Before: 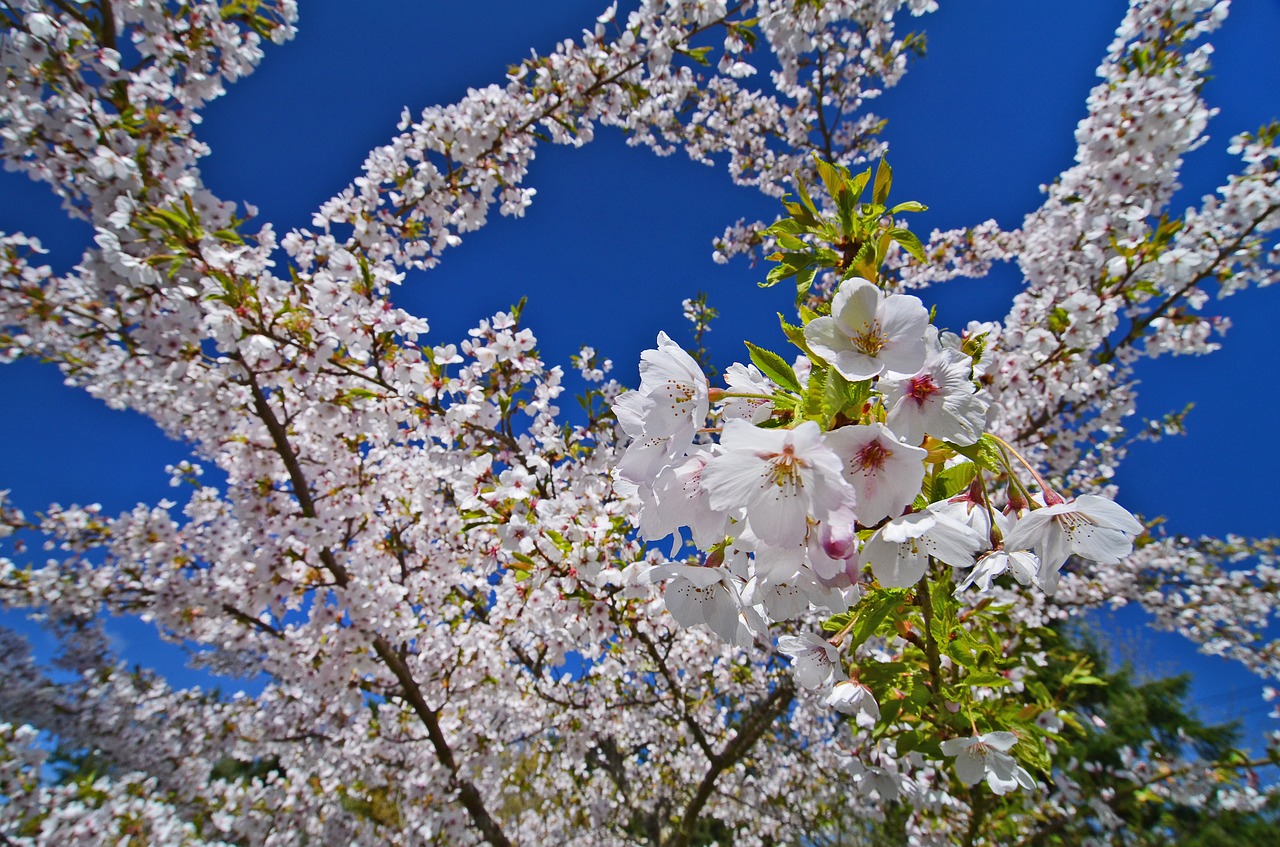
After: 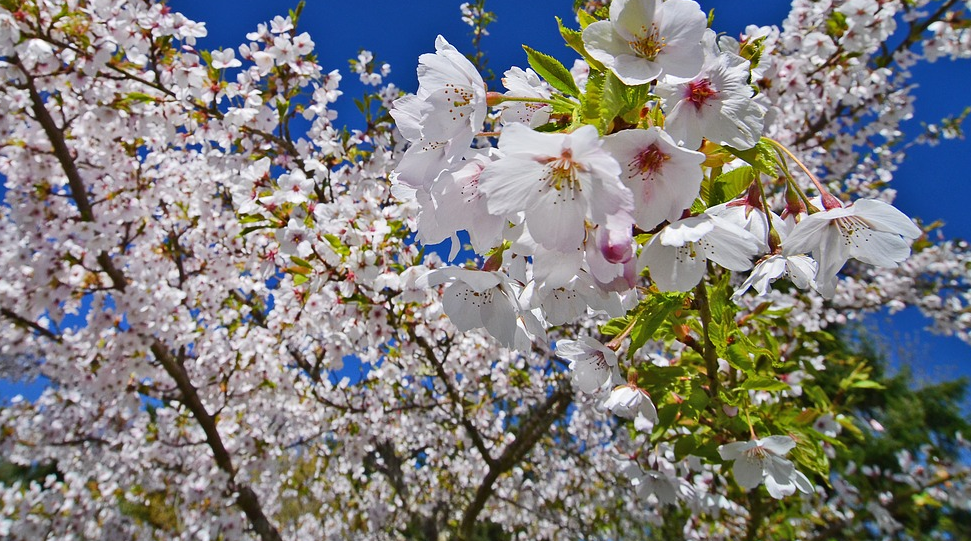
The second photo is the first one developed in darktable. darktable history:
crop and rotate: left 17.345%, top 35.149%, right 6.766%, bottom 0.906%
